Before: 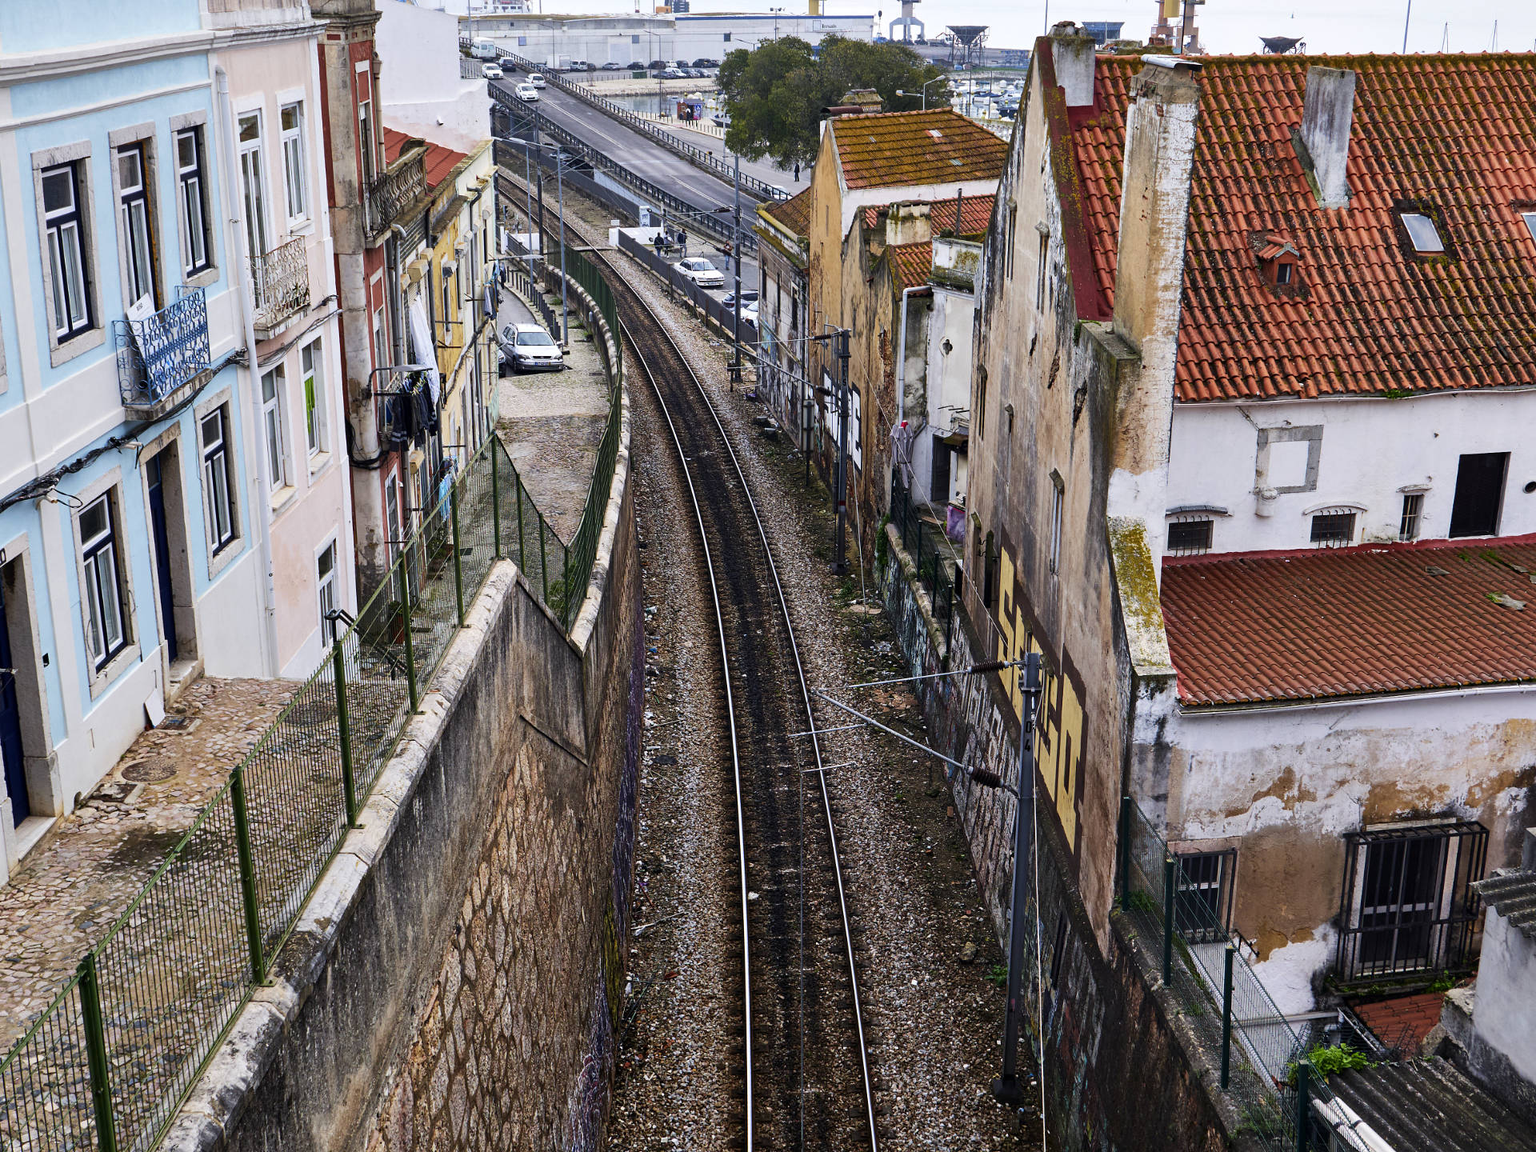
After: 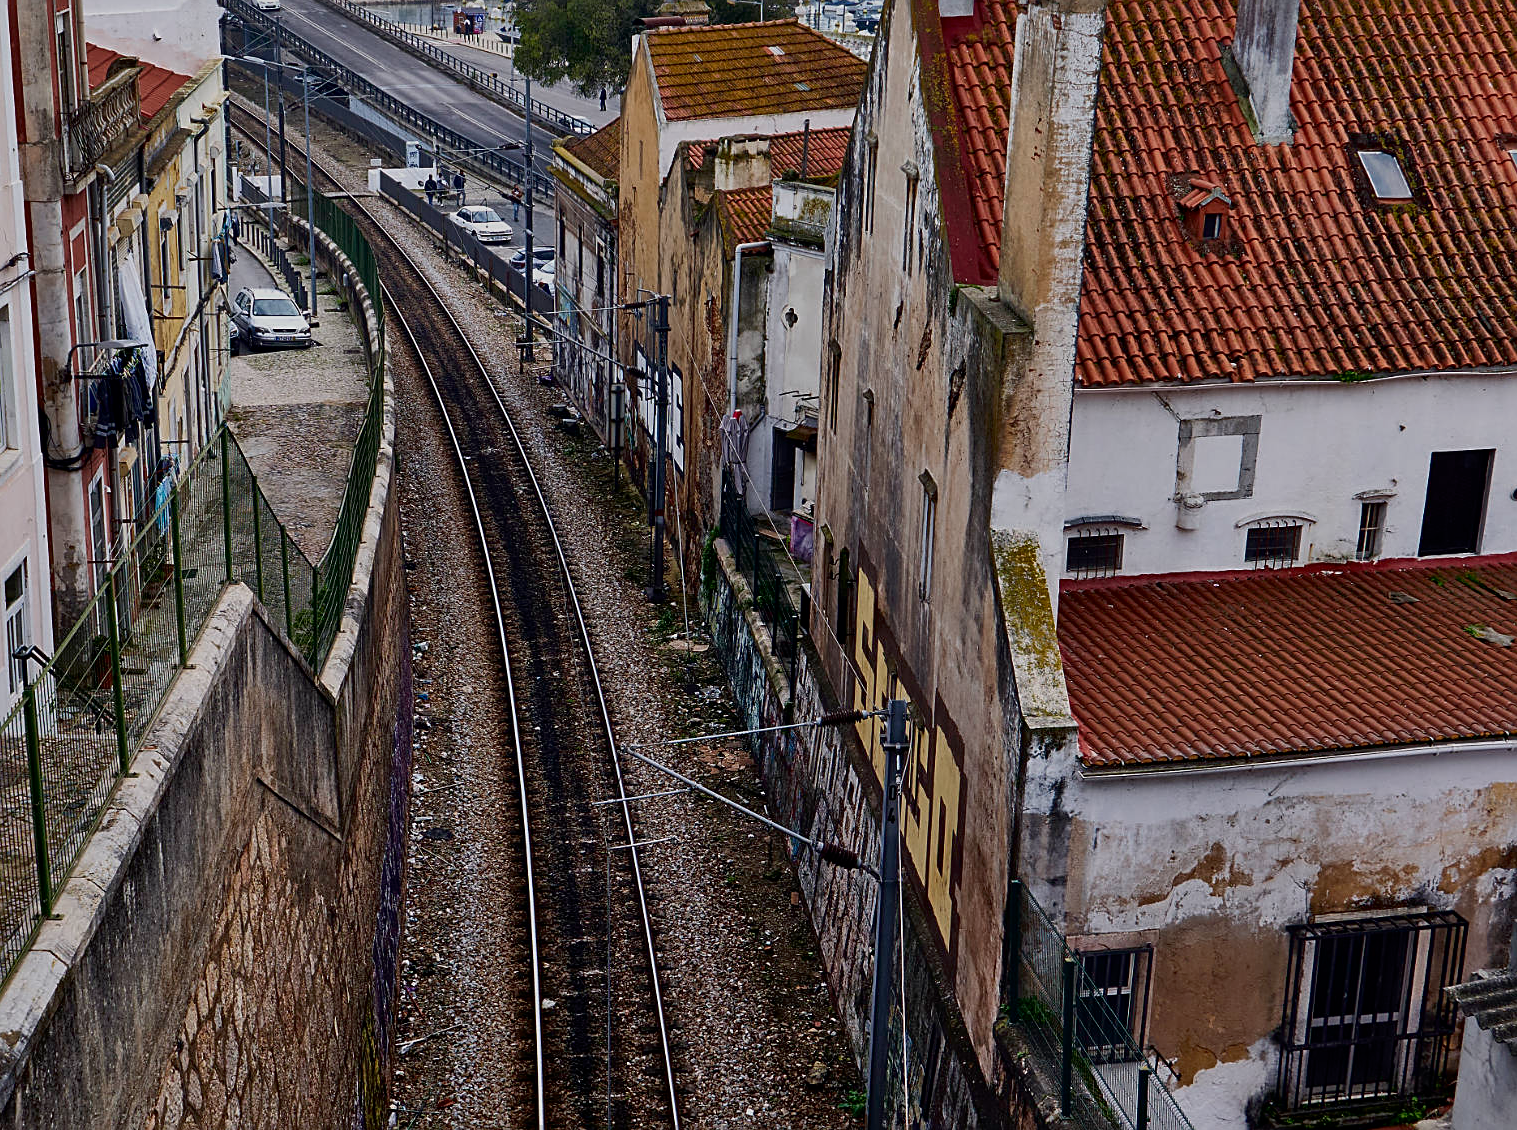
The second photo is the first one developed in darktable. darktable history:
tone curve: curves: ch0 [(0, 0) (0.003, 0.001) (0.011, 0.005) (0.025, 0.01) (0.044, 0.019) (0.069, 0.029) (0.1, 0.042) (0.136, 0.078) (0.177, 0.129) (0.224, 0.182) (0.277, 0.246) (0.335, 0.318) (0.399, 0.396) (0.468, 0.481) (0.543, 0.573) (0.623, 0.672) (0.709, 0.777) (0.801, 0.881) (0.898, 0.975) (1, 1)], color space Lab, independent channels, preserve colors none
tone equalizer: -8 EV -0.032 EV, -7 EV 0.013 EV, -6 EV -0.008 EV, -5 EV 0.008 EV, -4 EV -0.037 EV, -3 EV -0.232 EV, -2 EV -0.691 EV, -1 EV -0.977 EV, +0 EV -0.966 EV
crop and rotate: left 20.503%, top 8.082%, right 0.485%, bottom 13.439%
sharpen: on, module defaults
